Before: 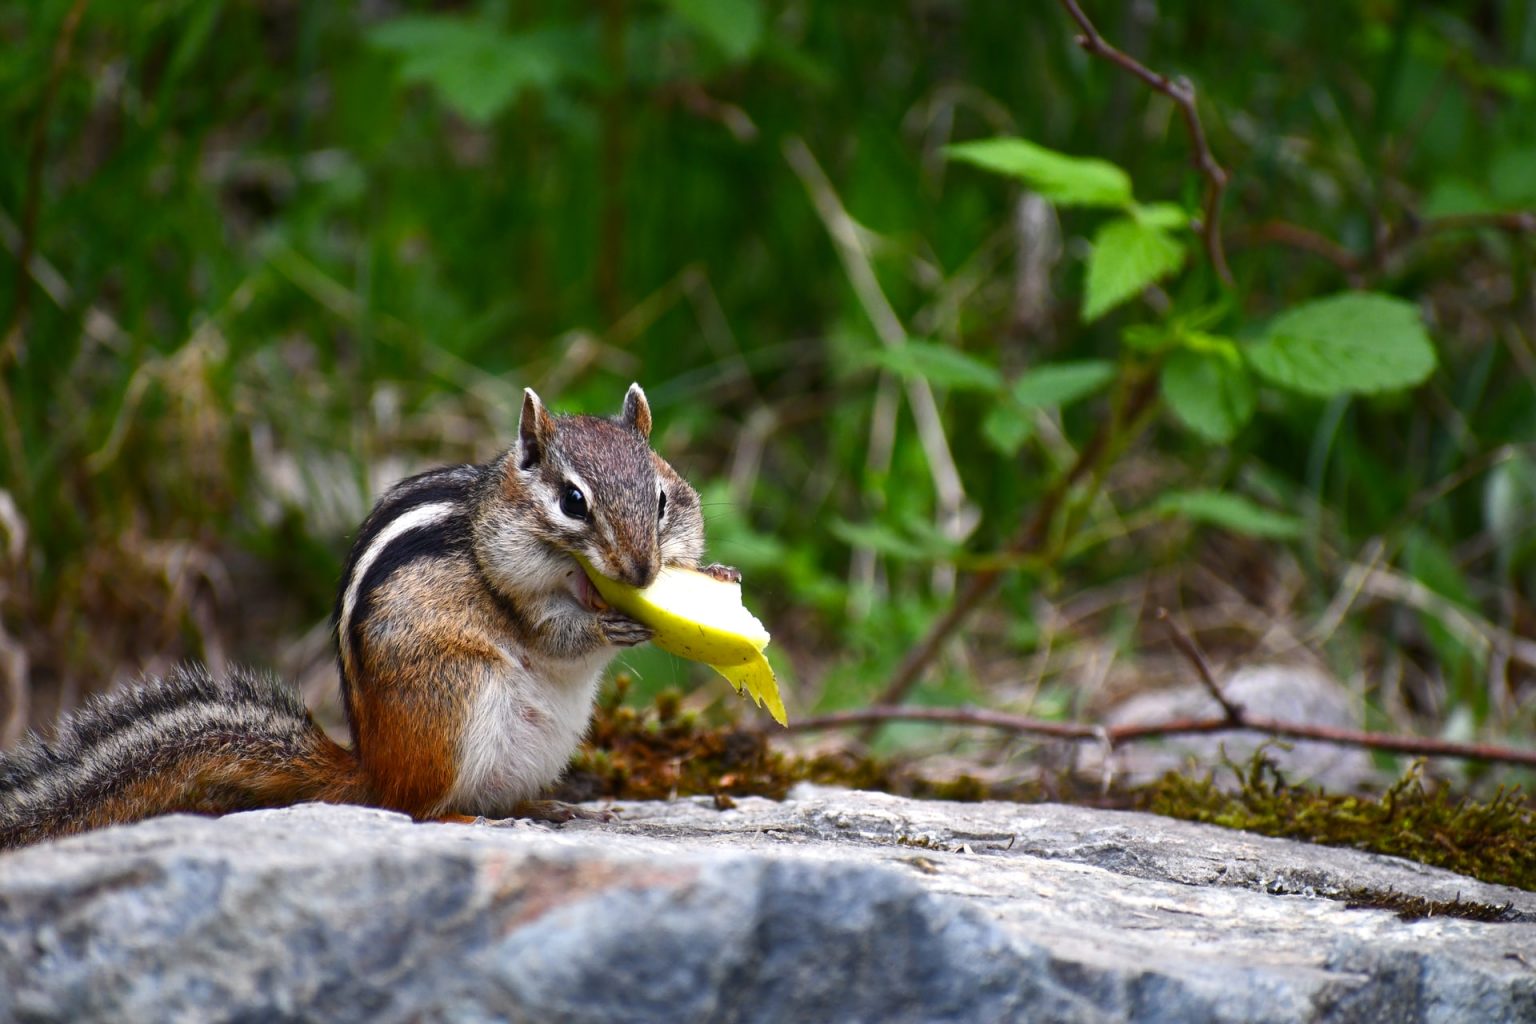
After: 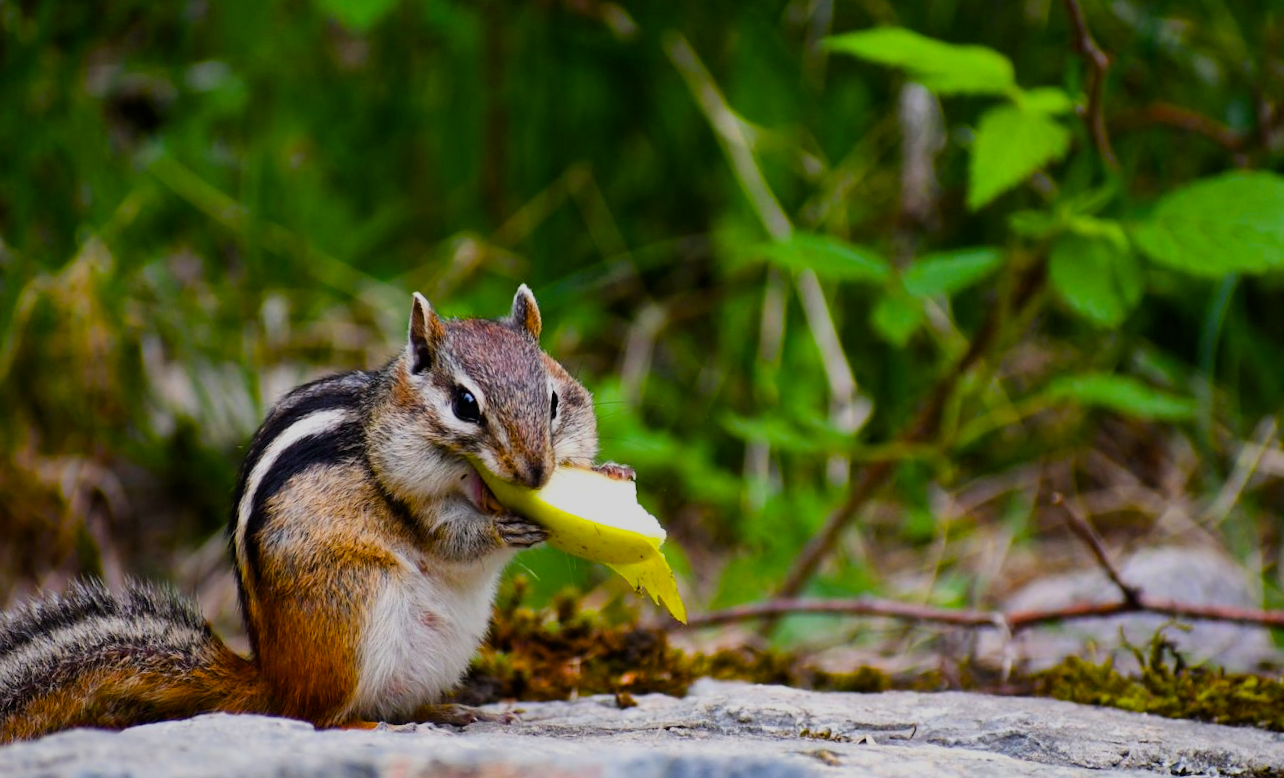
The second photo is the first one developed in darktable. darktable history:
rotate and perspective: rotation -1.75°, automatic cropping off
crop: left 7.856%, top 11.836%, right 10.12%, bottom 15.387%
filmic rgb: black relative exposure -7.65 EV, white relative exposure 4.56 EV, hardness 3.61
color balance rgb: linear chroma grading › global chroma 15%, perceptual saturation grading › global saturation 30%
color zones: curves: ch0 [(0, 0.5) (0.143, 0.5) (0.286, 0.5) (0.429, 0.5) (0.62, 0.489) (0.714, 0.445) (0.844, 0.496) (1, 0.5)]; ch1 [(0, 0.5) (0.143, 0.5) (0.286, 0.5) (0.429, 0.5) (0.571, 0.5) (0.714, 0.523) (0.857, 0.5) (1, 0.5)]
